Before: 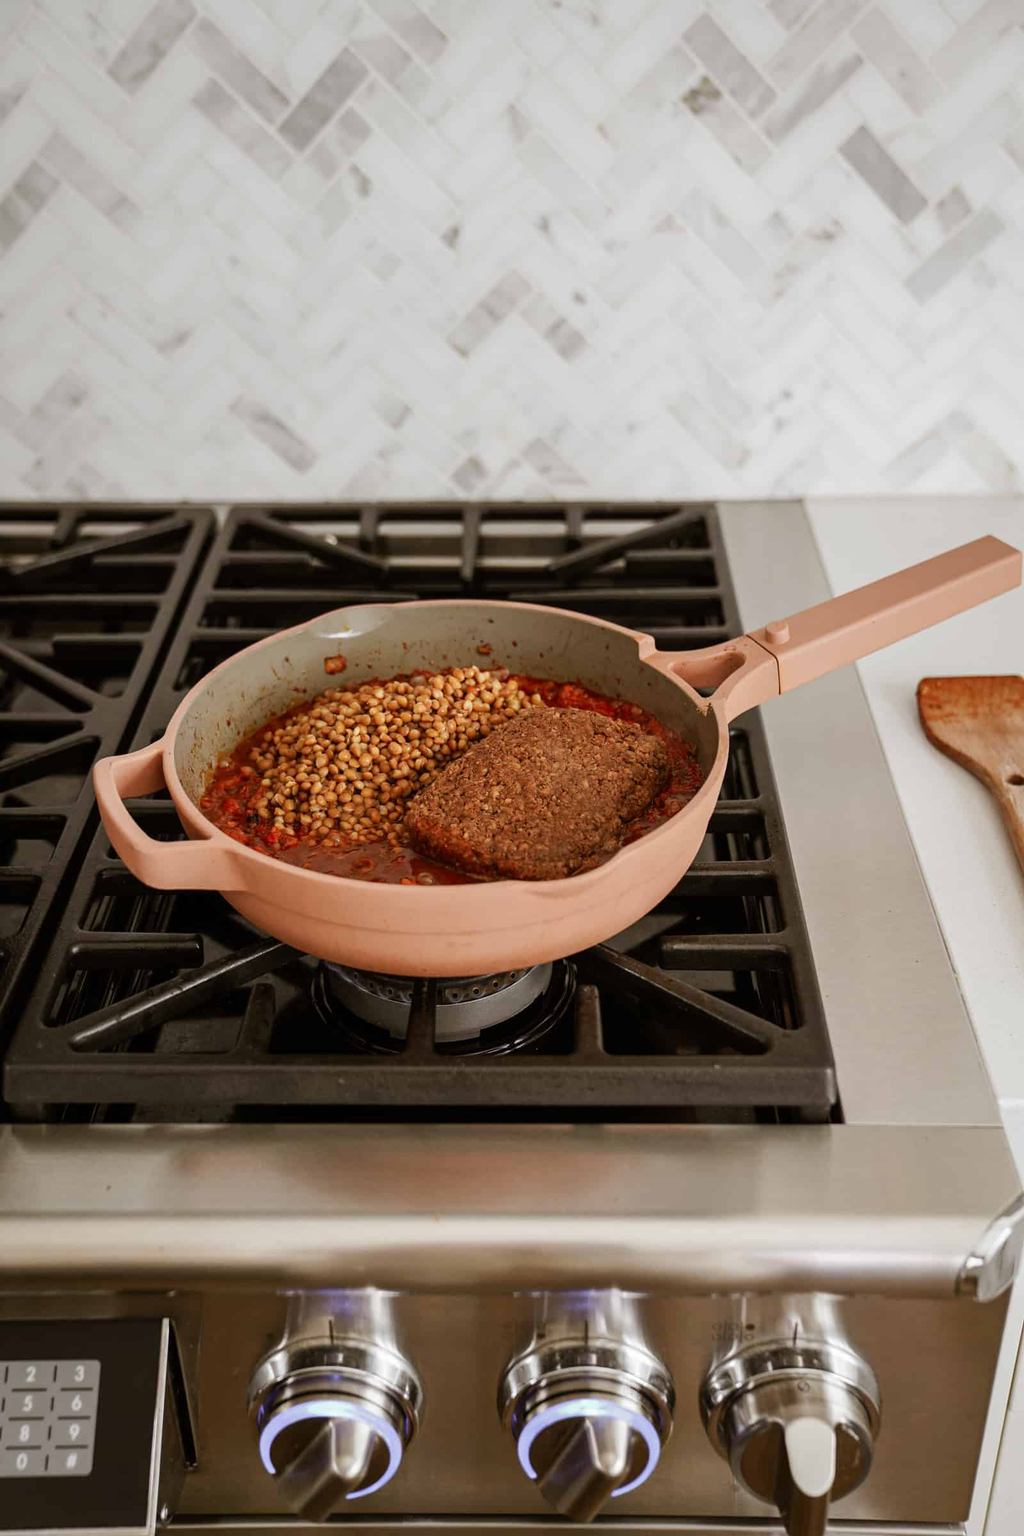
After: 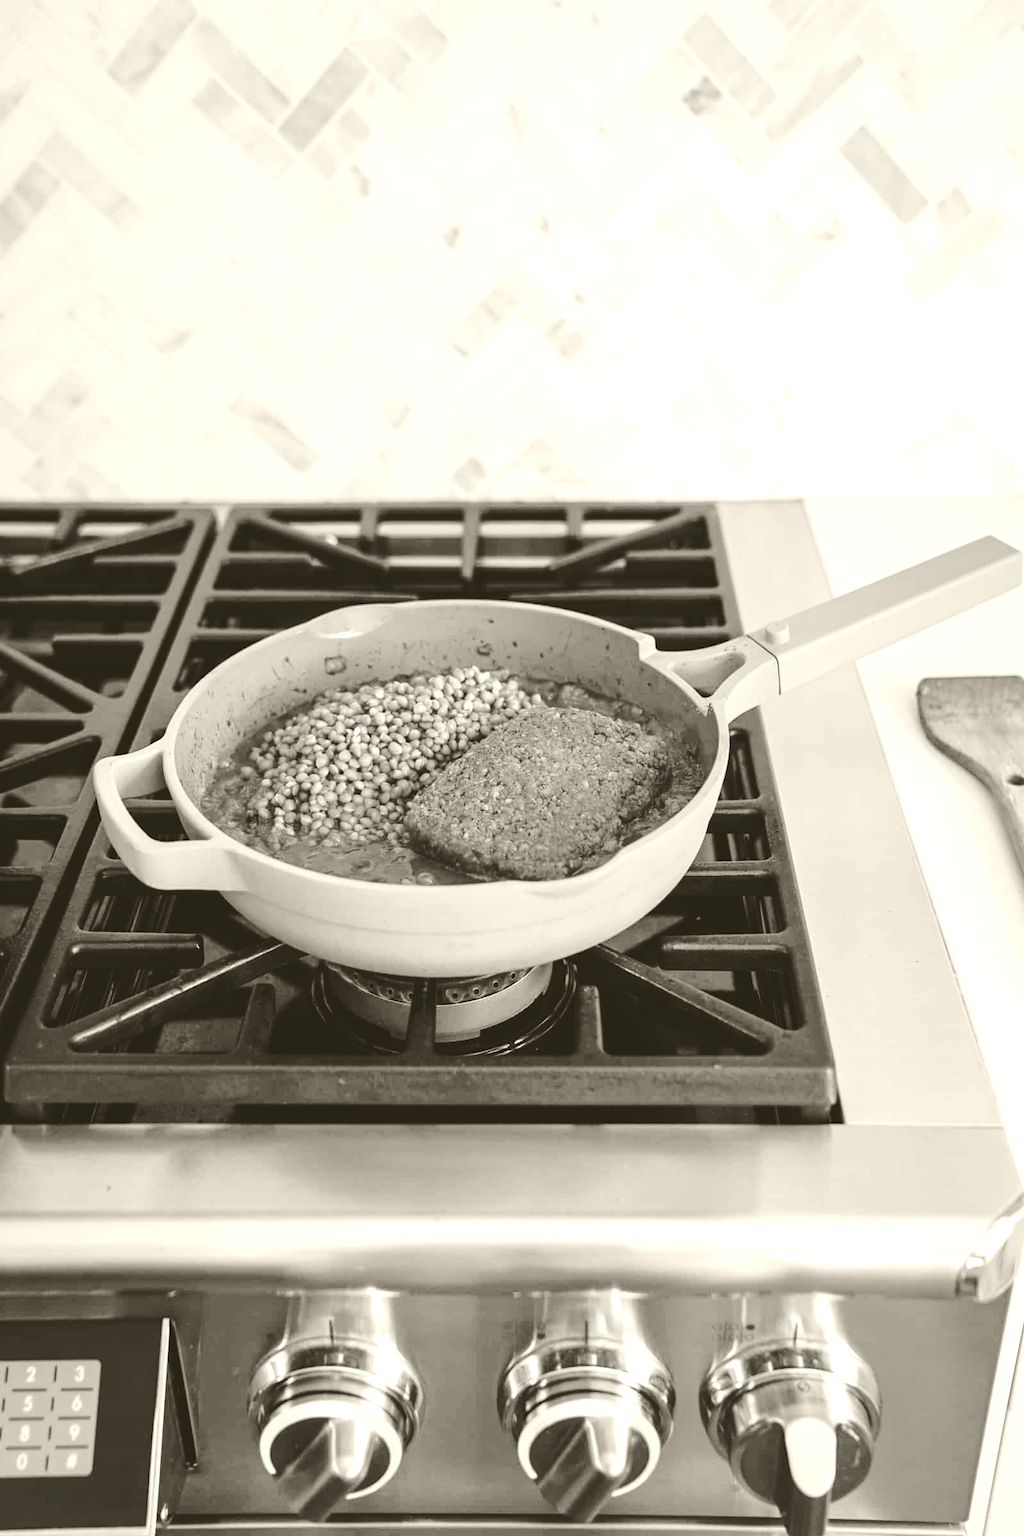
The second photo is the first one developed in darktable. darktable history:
exposure: black level correction 0, exposure 2 EV, compensate highlight preservation false
colorize: hue 41.44°, saturation 22%, source mix 60%, lightness 10.61%
tone equalizer: -8 EV -1.08 EV, -7 EV -1.01 EV, -6 EV -0.867 EV, -5 EV -0.578 EV, -3 EV 0.578 EV, -2 EV 0.867 EV, -1 EV 1.01 EV, +0 EV 1.08 EV, edges refinement/feathering 500, mask exposure compensation -1.57 EV, preserve details no
tone curve: curves: ch0 [(0, 0) (0.003, 0.045) (0.011, 0.051) (0.025, 0.057) (0.044, 0.074) (0.069, 0.096) (0.1, 0.125) (0.136, 0.16) (0.177, 0.201) (0.224, 0.242) (0.277, 0.299) (0.335, 0.362) (0.399, 0.432) (0.468, 0.512) (0.543, 0.601) (0.623, 0.691) (0.709, 0.786) (0.801, 0.876) (0.898, 0.927) (1, 1)], preserve colors none
color correction: saturation 0.2
